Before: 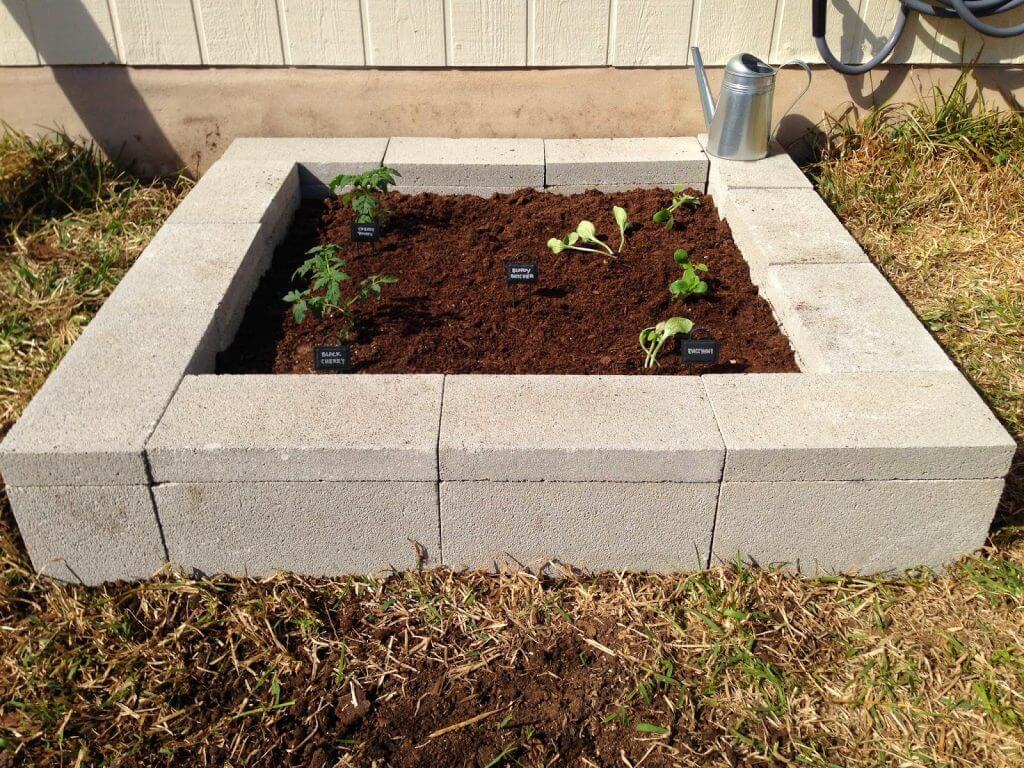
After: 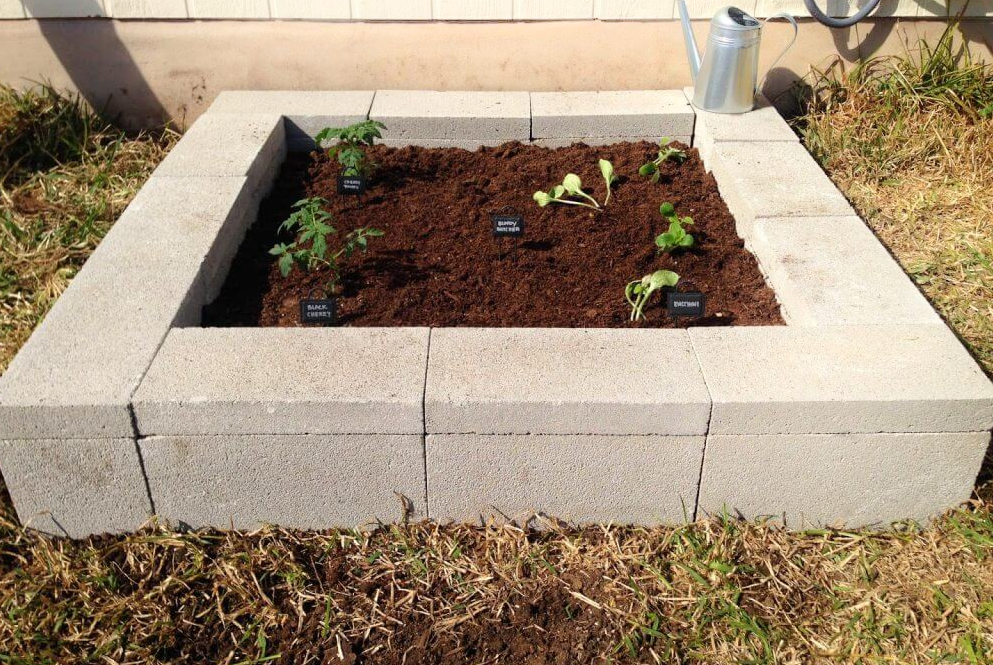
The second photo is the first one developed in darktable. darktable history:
shadows and highlights: shadows -21.17, highlights 98.62, soften with gaussian
crop: left 1.462%, top 6.161%, right 1.51%, bottom 7.149%
